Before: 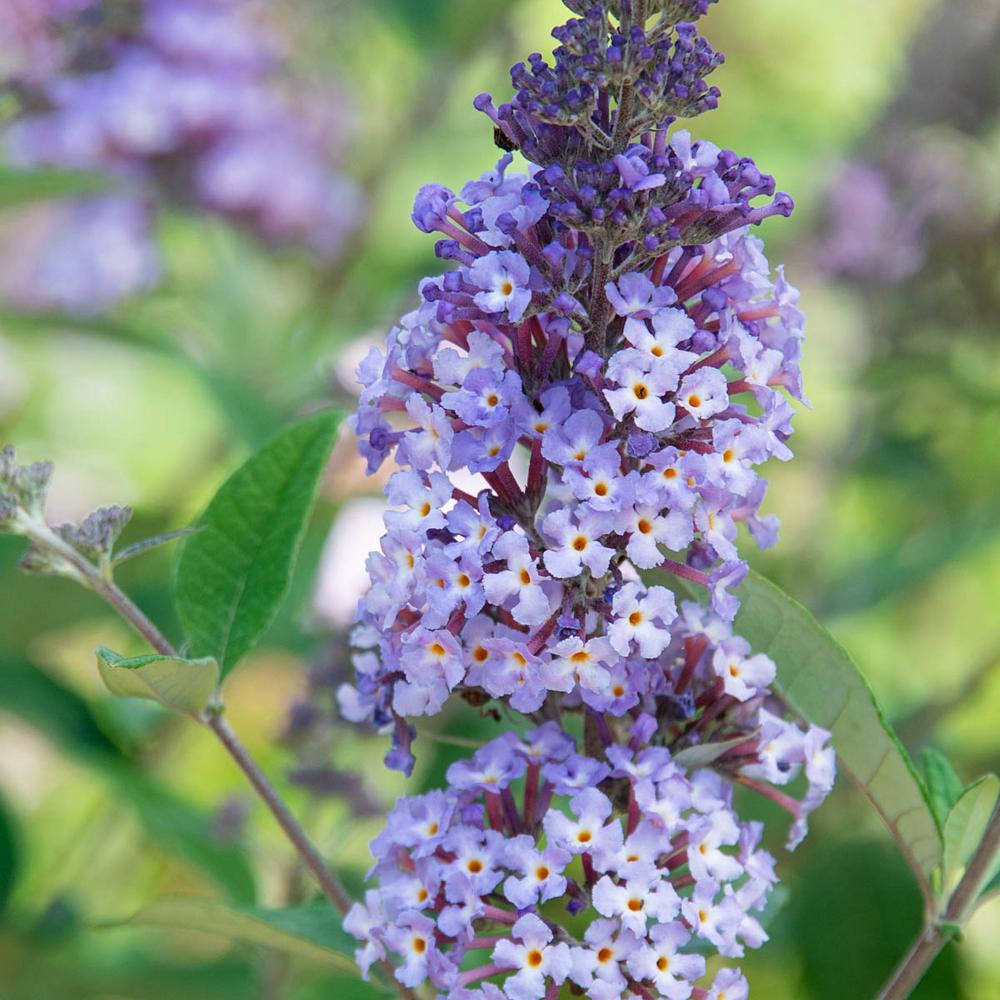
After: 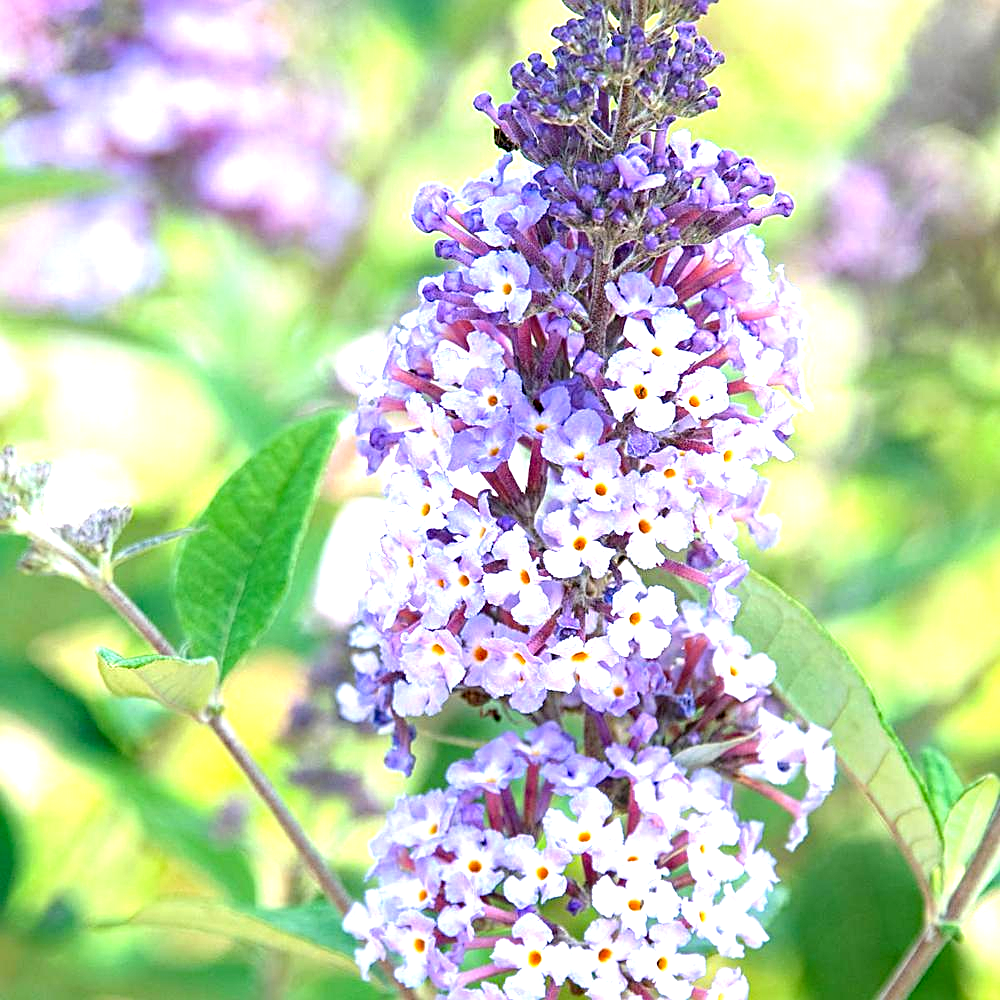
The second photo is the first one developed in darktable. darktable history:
haze removal: compatibility mode true, adaptive false
exposure: black level correction 0, exposure 1.411 EV, compensate exposure bias true, compensate highlight preservation false
sharpen: on, module defaults
